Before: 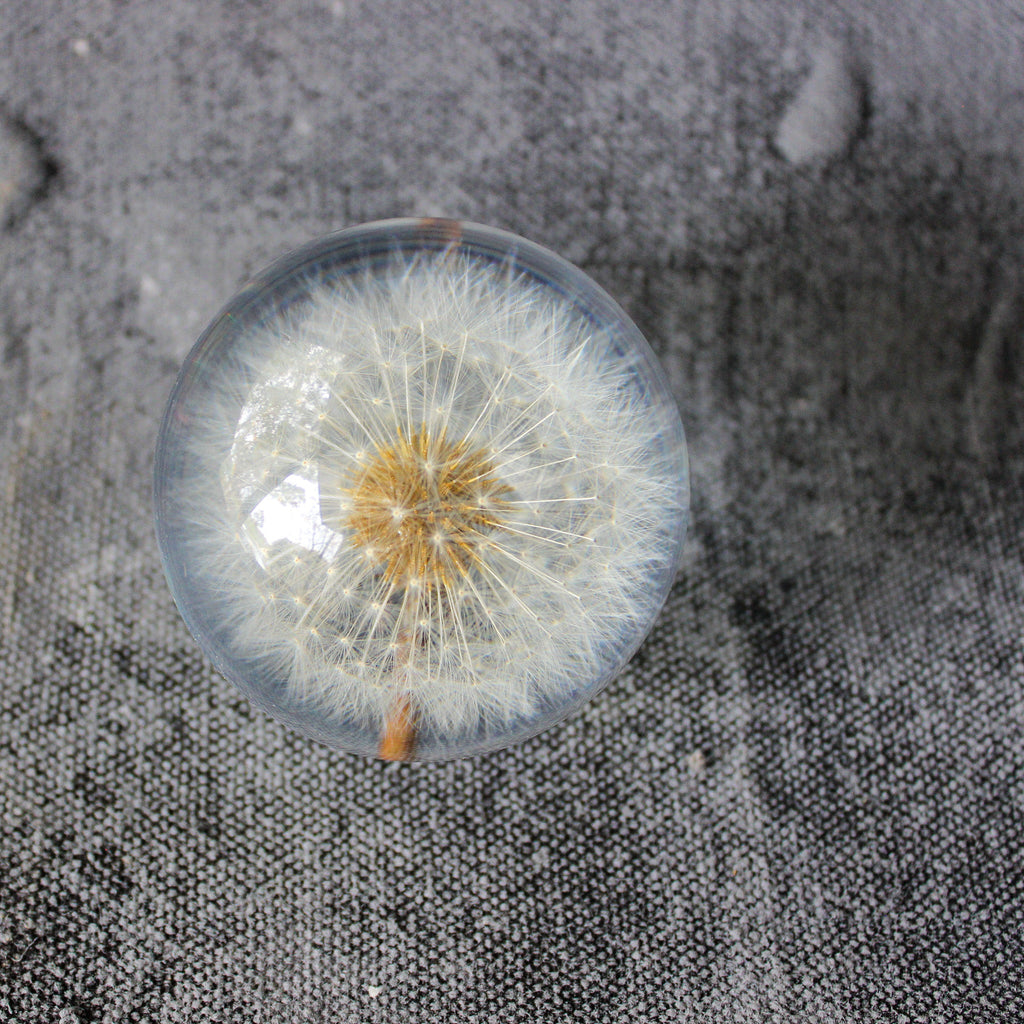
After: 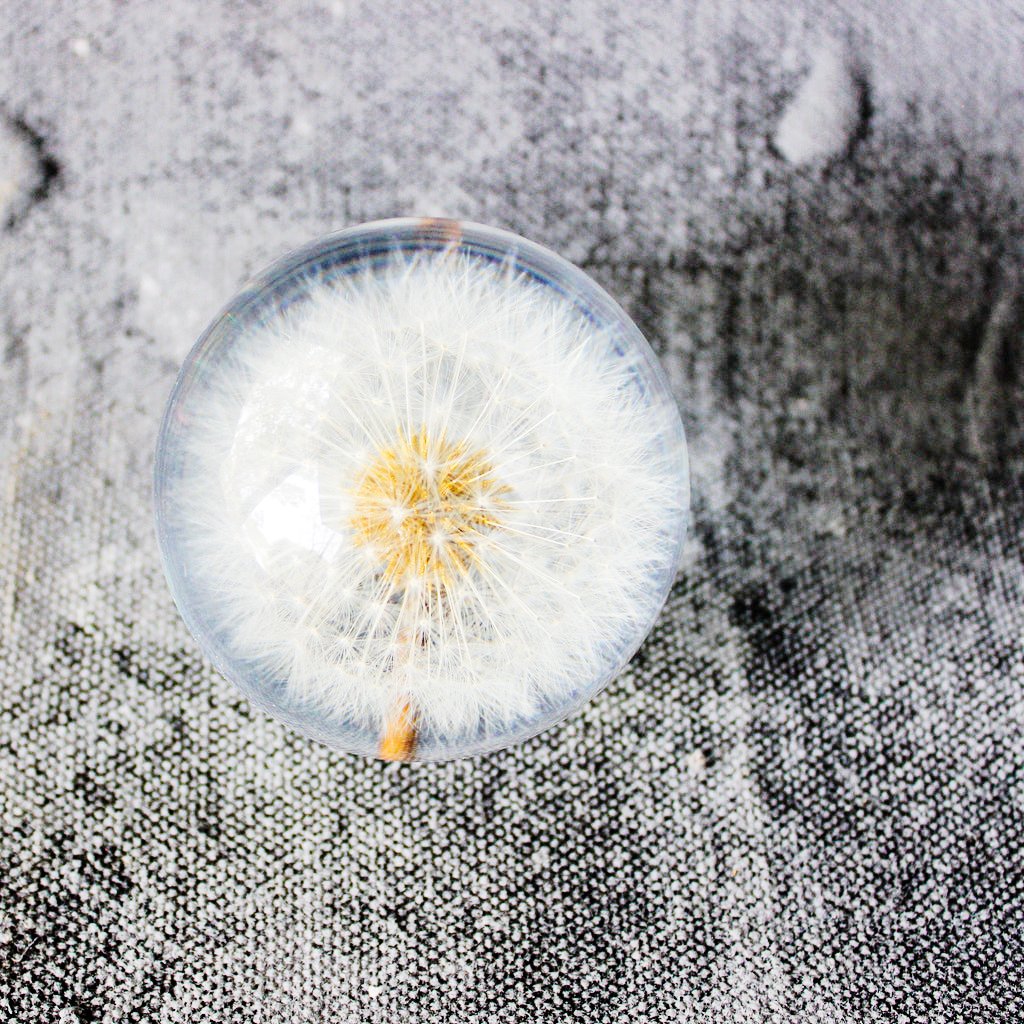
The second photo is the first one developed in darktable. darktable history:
tone curve: curves: ch0 [(0, 0) (0.004, 0) (0.133, 0.071) (0.325, 0.456) (0.832, 0.957) (1, 1)], preserve colors none
